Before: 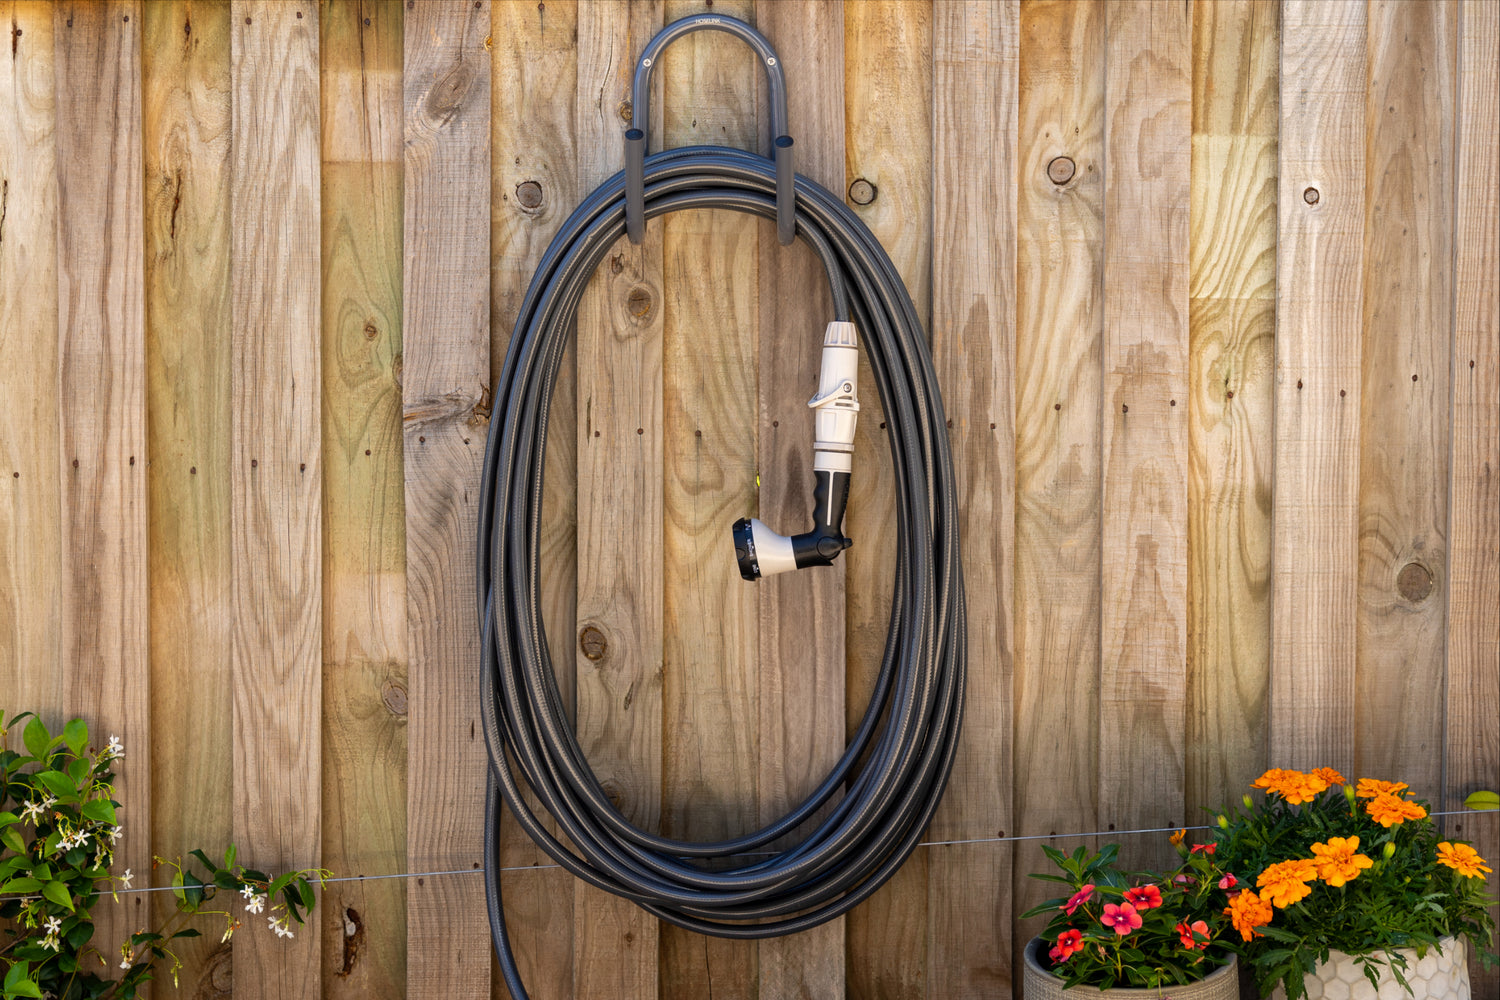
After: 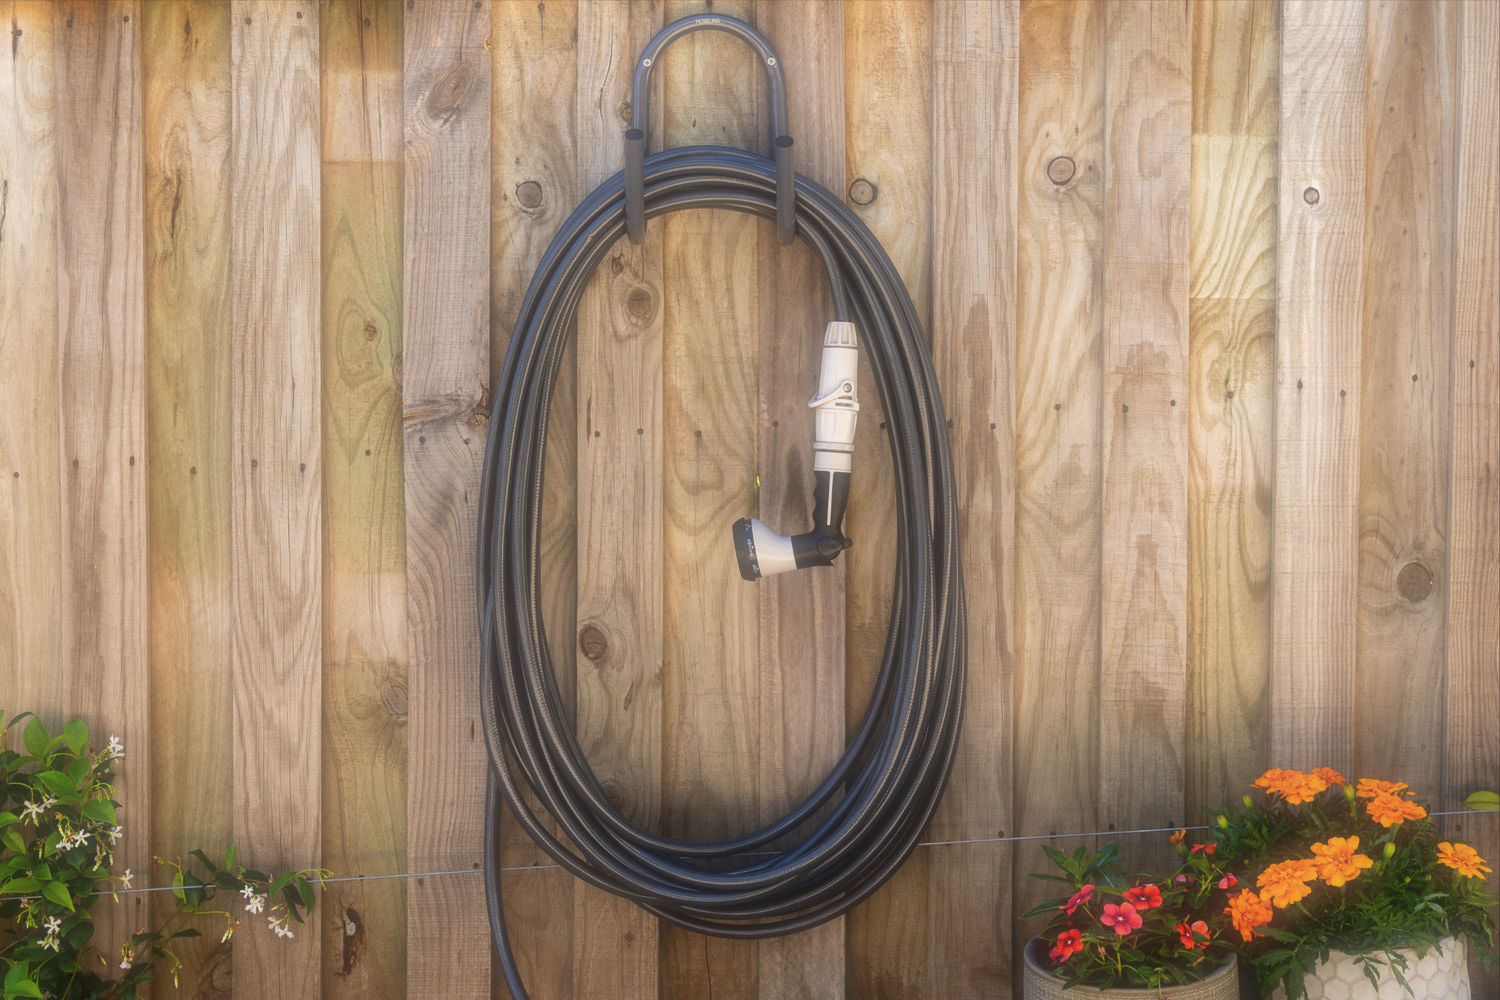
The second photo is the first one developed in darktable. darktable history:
shadows and highlights: radius 125.46, shadows 21.19, highlights -21.19, low approximation 0.01
soften: size 60.24%, saturation 65.46%, brightness 0.506 EV, mix 25.7%
